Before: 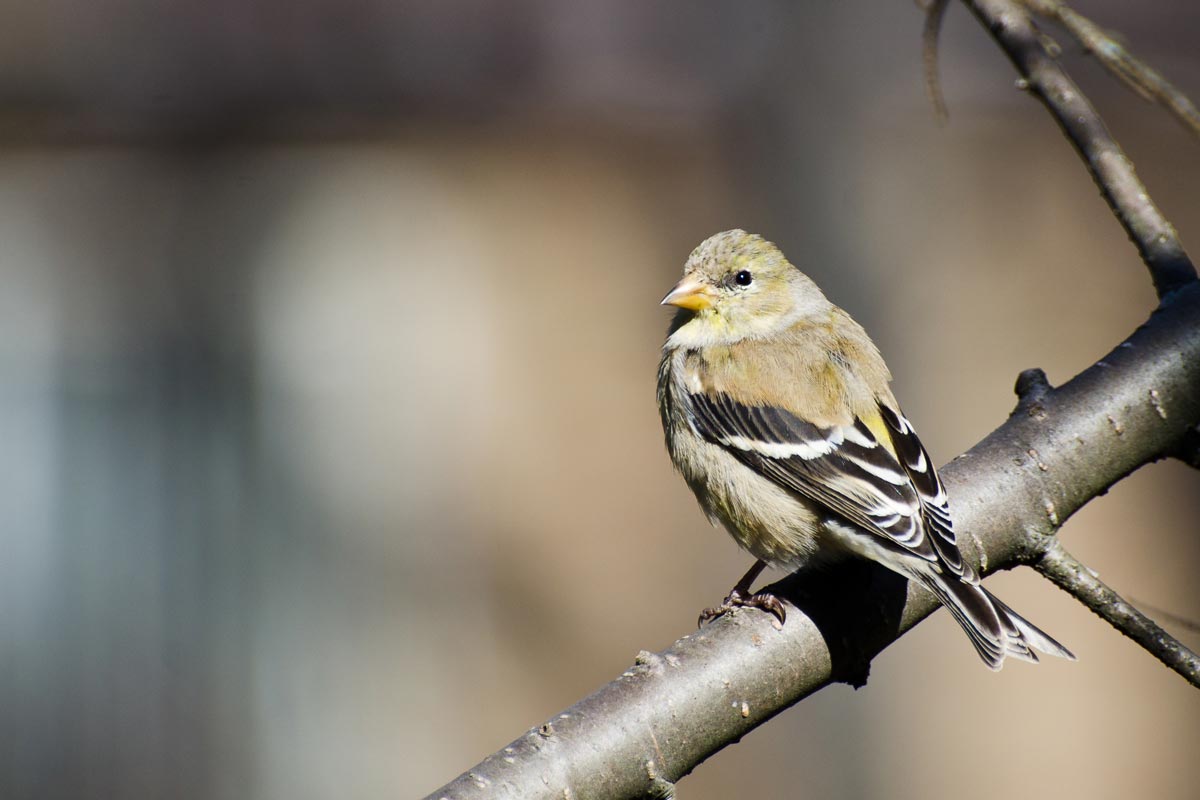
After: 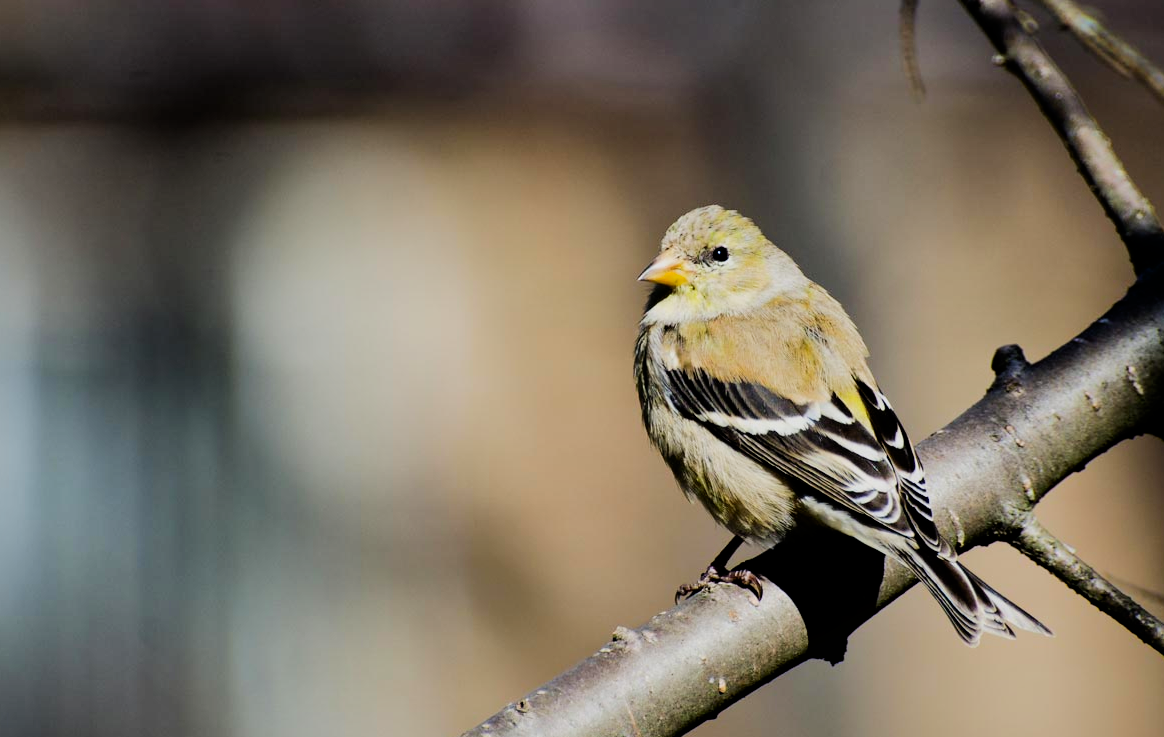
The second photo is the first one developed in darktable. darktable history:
crop: left 1.991%, top 3.028%, right 0.948%, bottom 4.846%
shadows and highlights: shadows 40.26, highlights -60.09, highlights color adjustment 46.82%
contrast brightness saturation: contrast 0.164, saturation 0.32
filmic rgb: black relative exposure -5.1 EV, white relative exposure 3.52 EV, hardness 3.16, contrast 1.204, highlights saturation mix -49.3%, iterations of high-quality reconstruction 0
